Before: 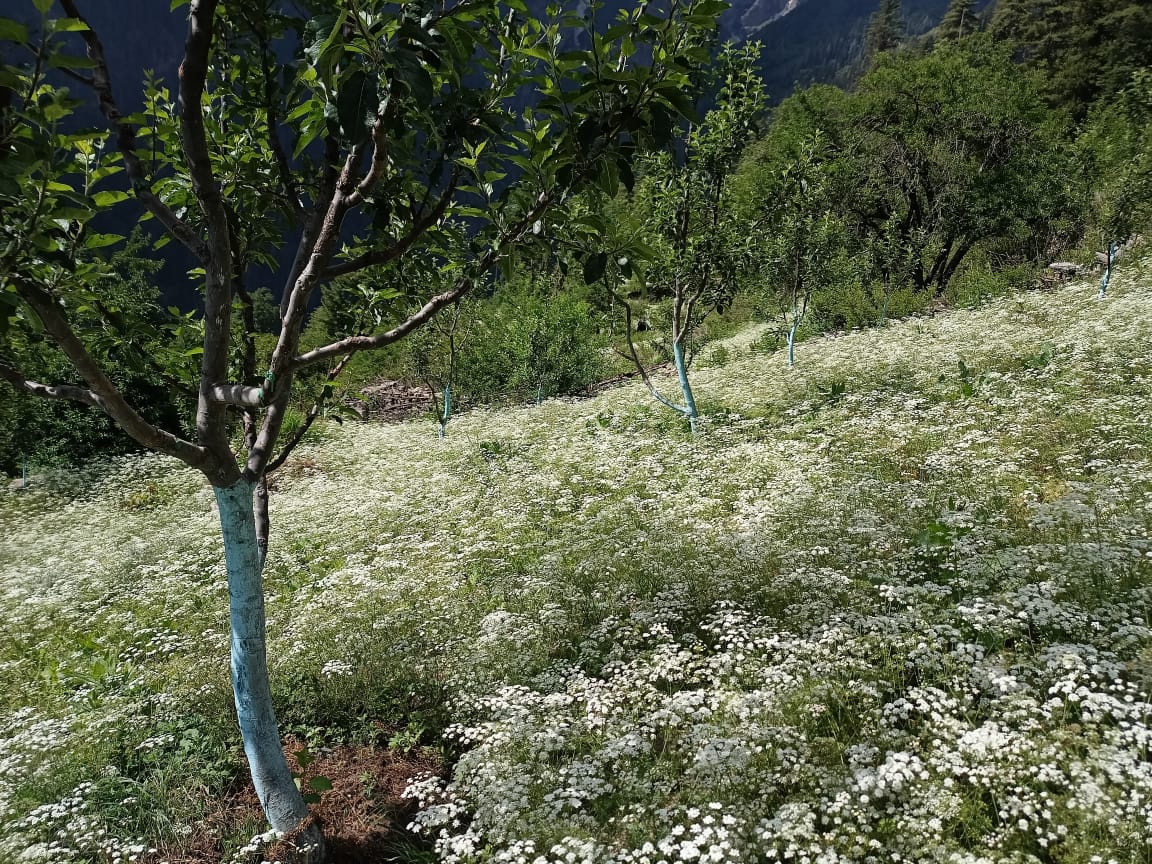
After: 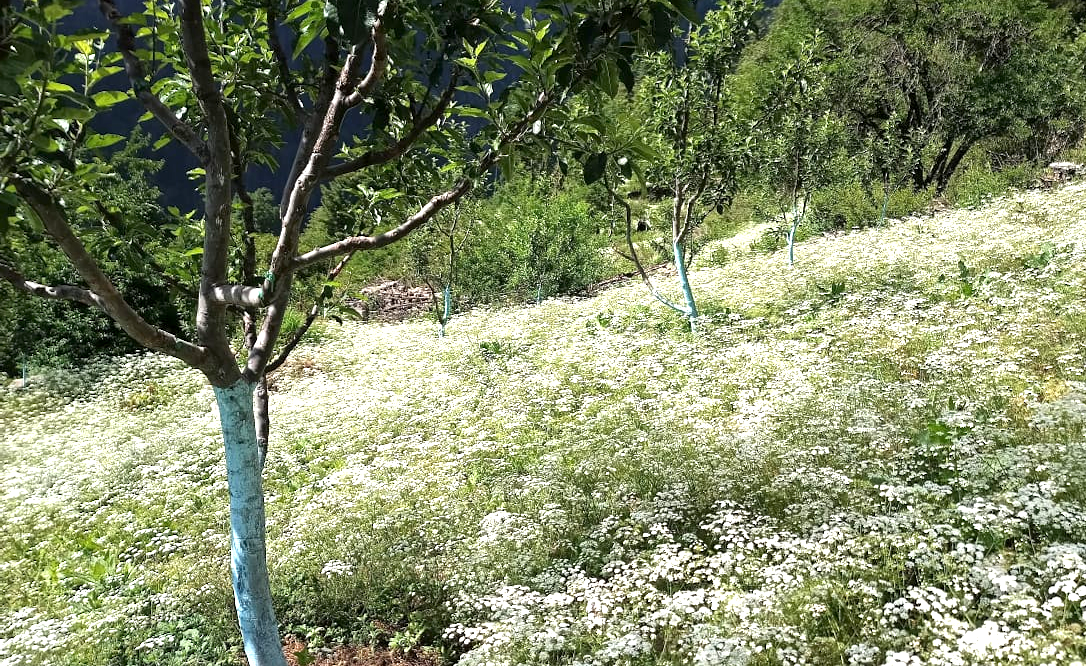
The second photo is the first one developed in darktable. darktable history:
exposure: black level correction 0.001, exposure 1.129 EV, compensate exposure bias true, compensate highlight preservation false
crop and rotate: angle 0.03°, top 11.643%, right 5.651%, bottom 11.189%
